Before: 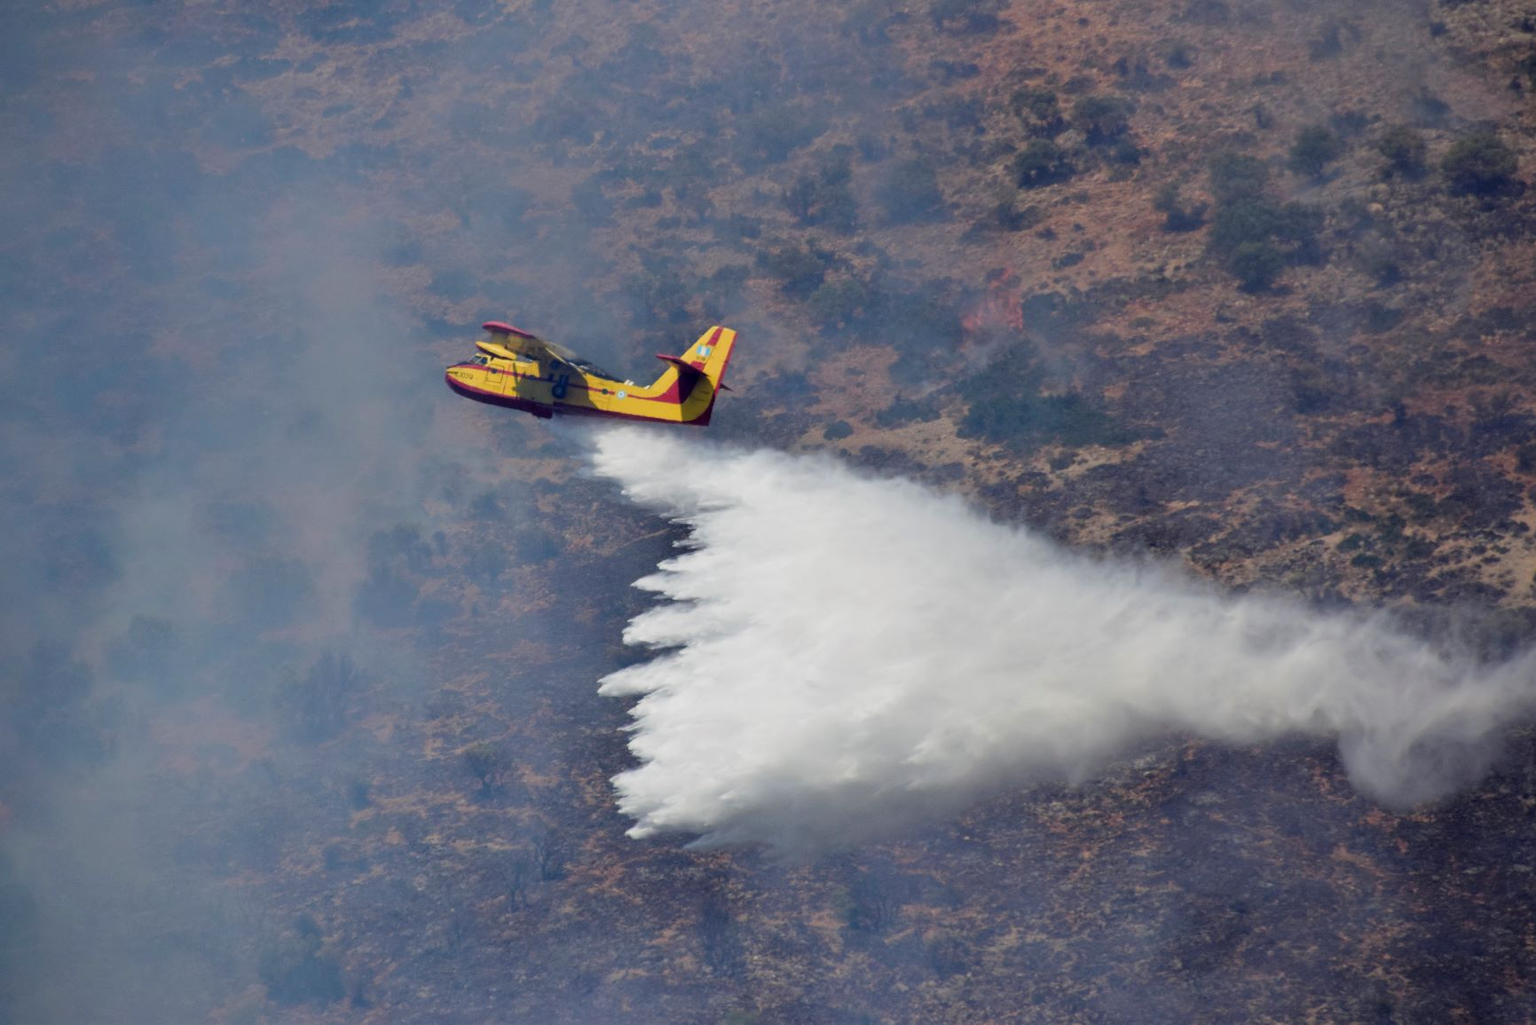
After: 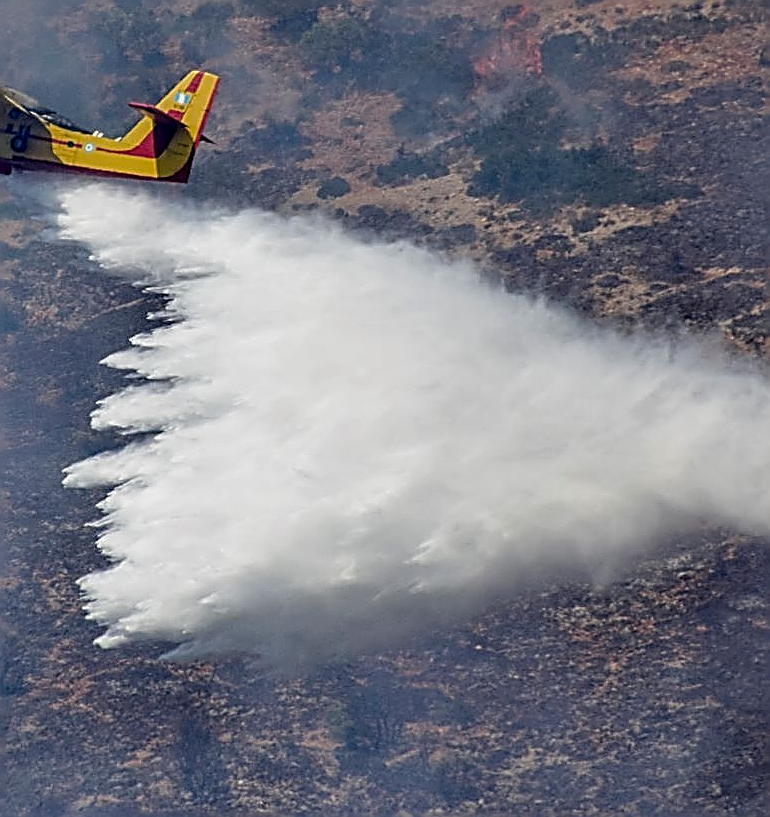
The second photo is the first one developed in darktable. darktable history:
sharpen: amount 1.987
crop: left 35.308%, top 25.783%, right 20.159%, bottom 3.421%
color zones: curves: ch0 [(0, 0.425) (0.143, 0.422) (0.286, 0.42) (0.429, 0.419) (0.571, 0.419) (0.714, 0.42) (0.857, 0.422) (1, 0.425)]
local contrast: detail 130%
